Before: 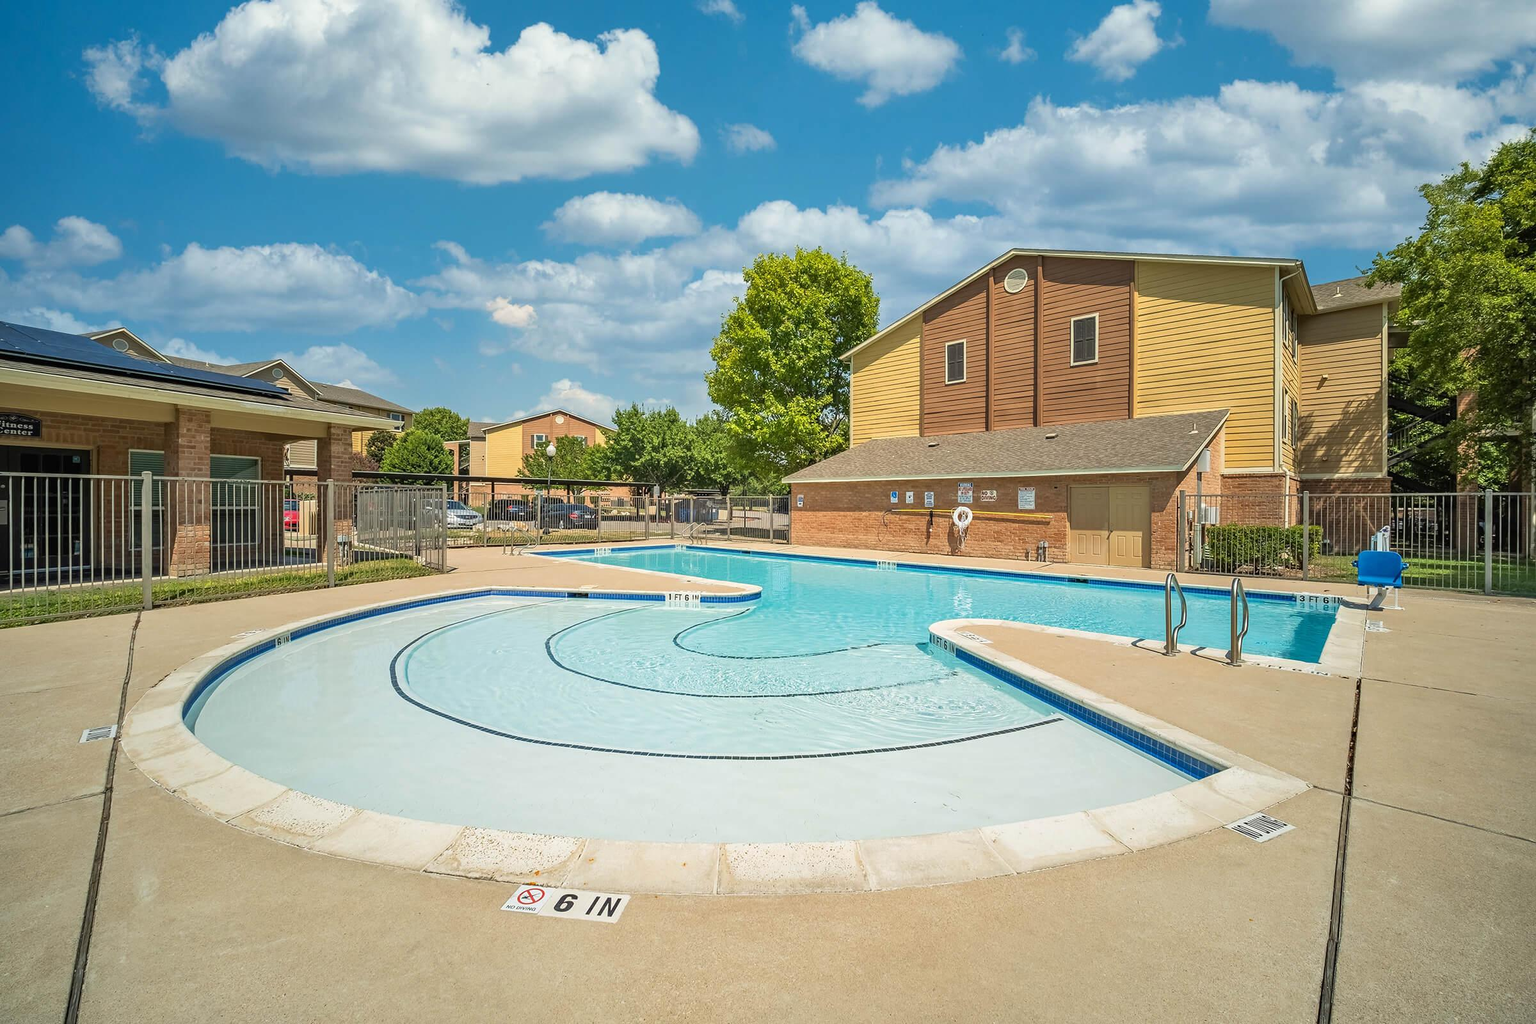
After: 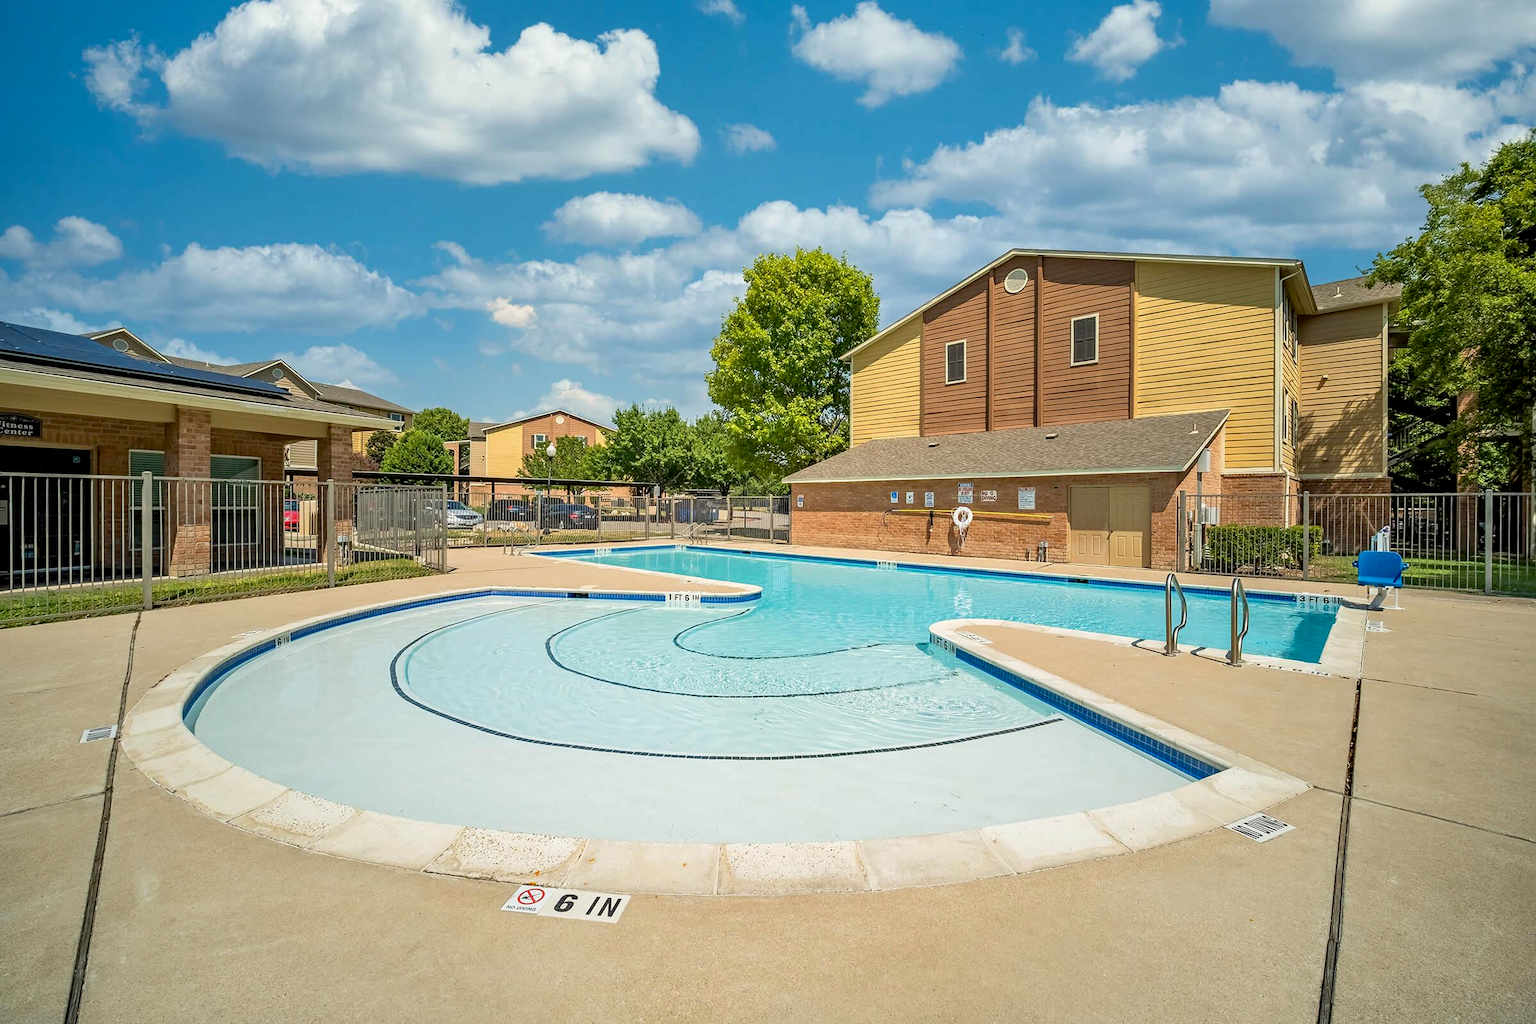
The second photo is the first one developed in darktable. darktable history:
tone equalizer: on, module defaults
exposure: black level correction 0.01, exposure 0.011 EV, compensate highlight preservation false
